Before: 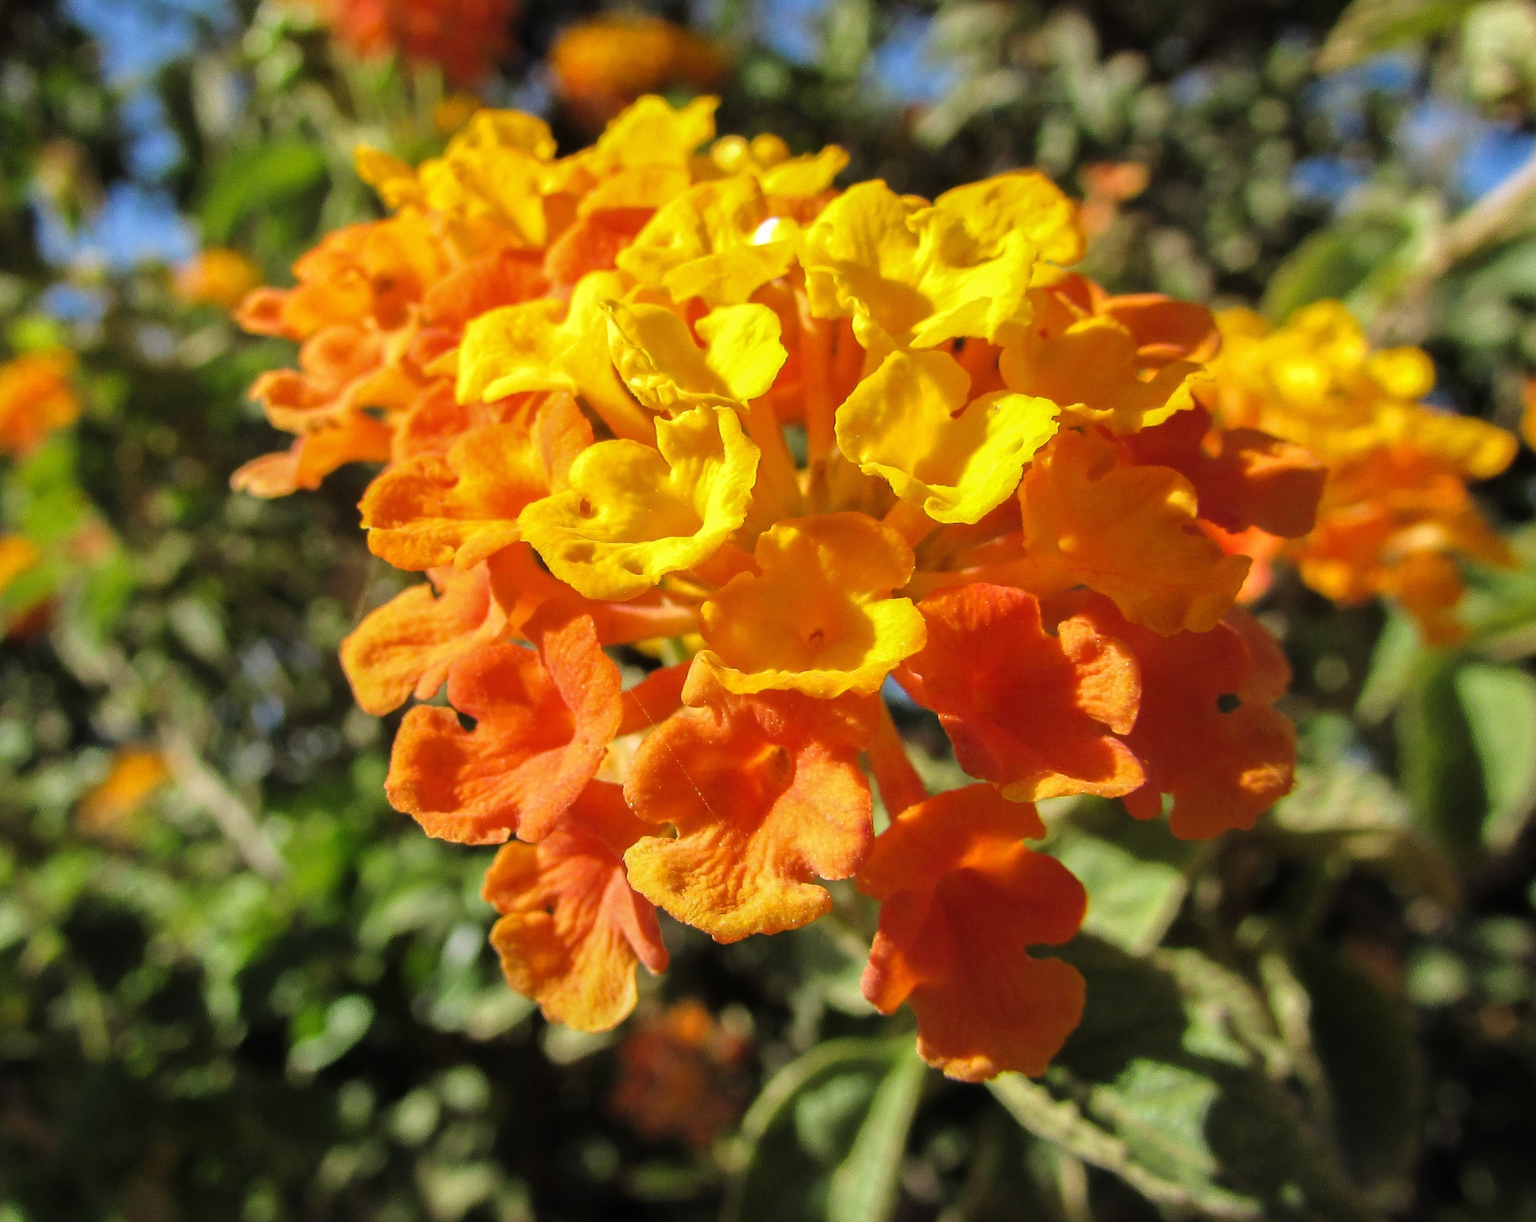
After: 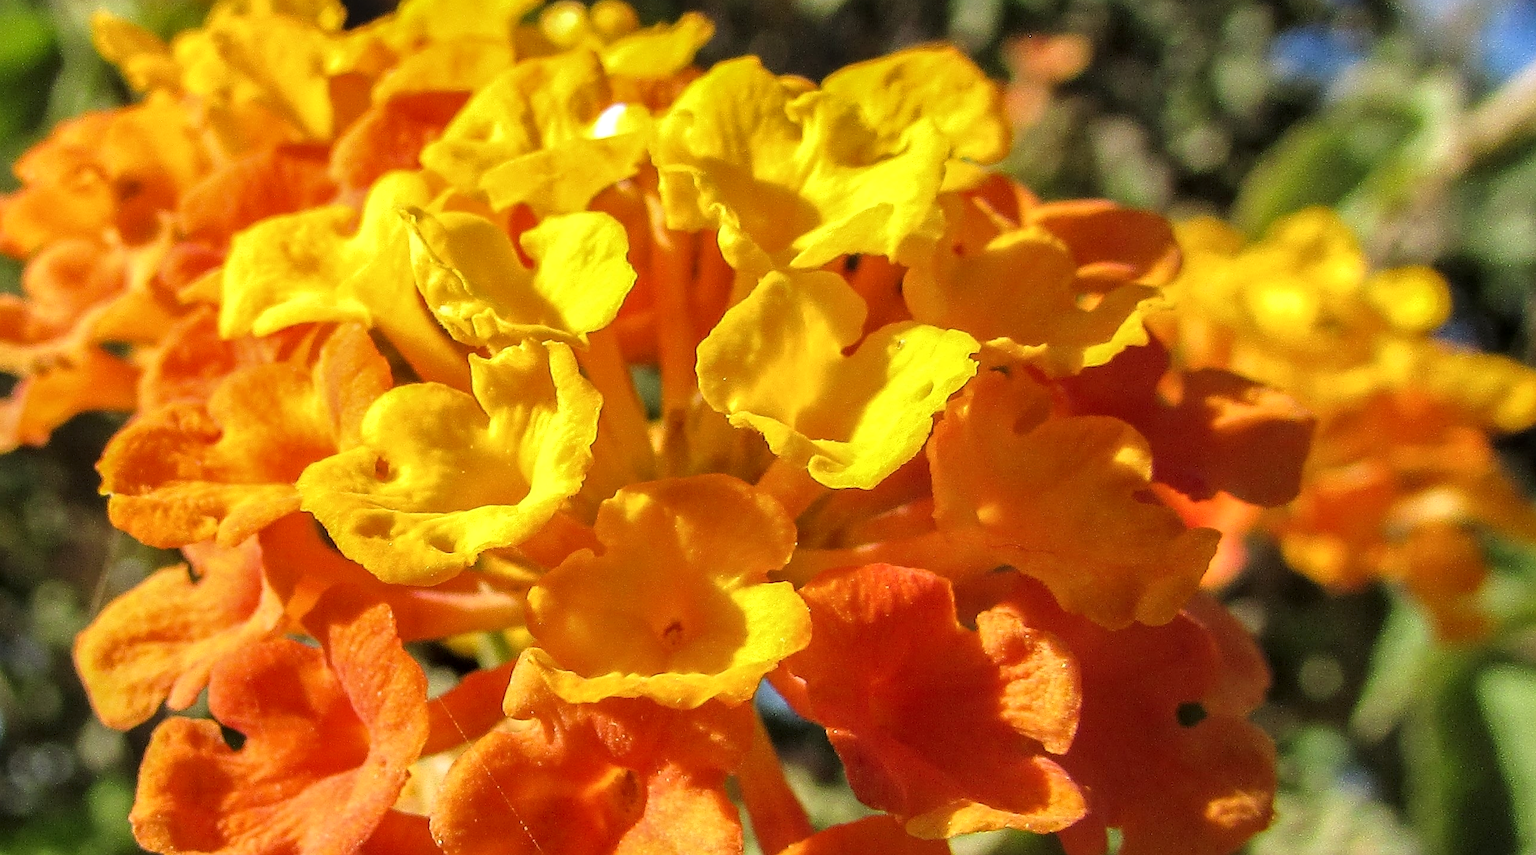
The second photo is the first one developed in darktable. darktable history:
crop: left 18.38%, top 11.092%, right 2.134%, bottom 33.217%
local contrast: on, module defaults
sharpen: on, module defaults
